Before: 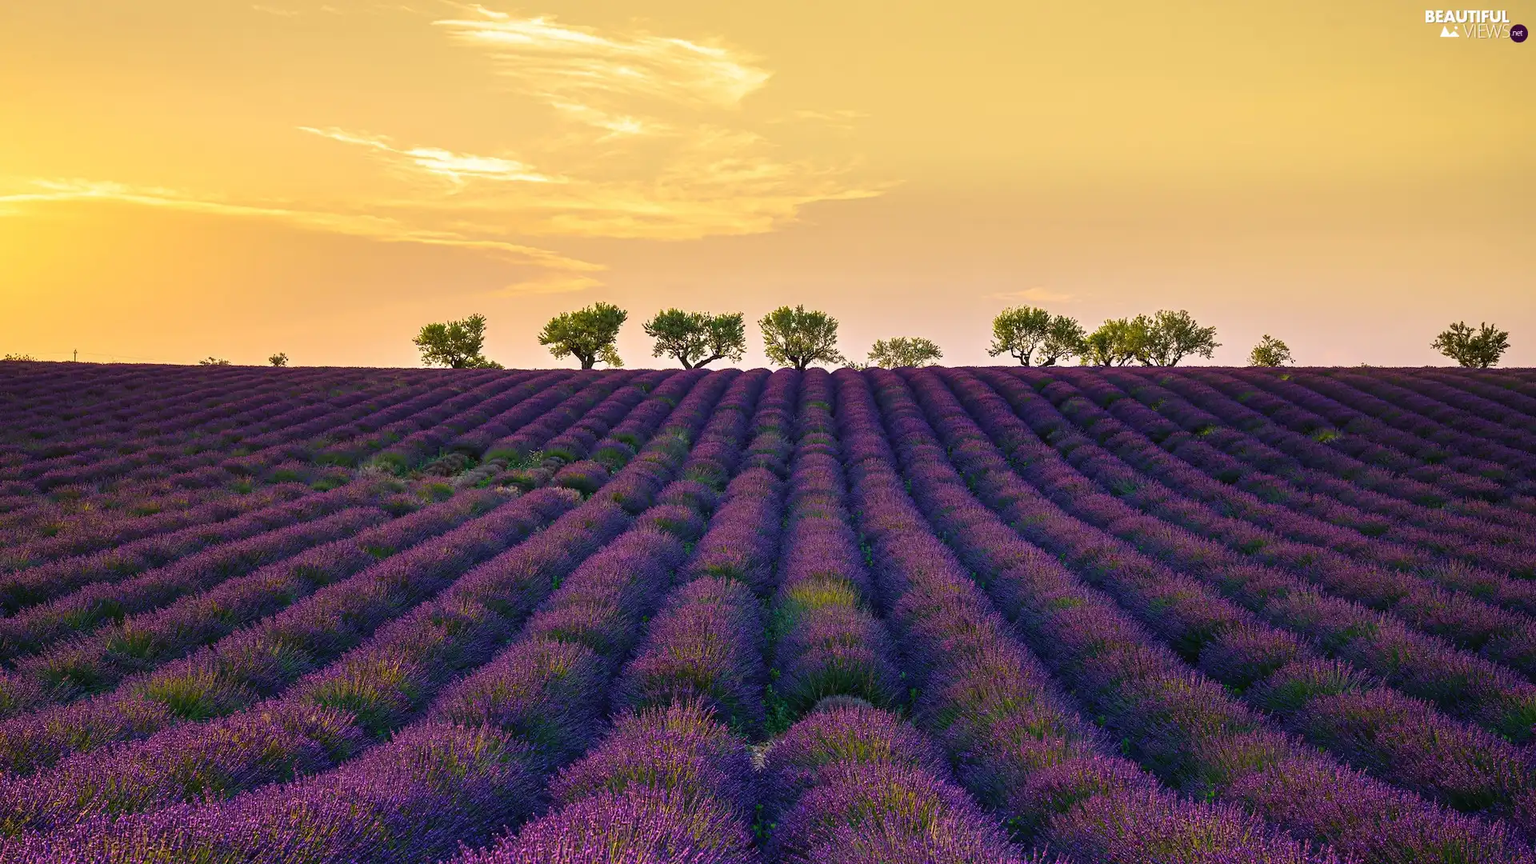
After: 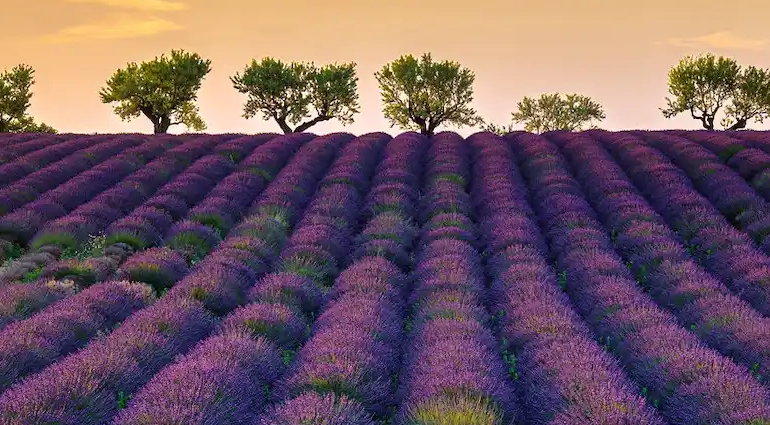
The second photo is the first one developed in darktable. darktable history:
shadows and highlights: shadows 37.18, highlights -26.97, soften with gaussian
crop: left 29.857%, top 30.456%, right 29.982%, bottom 29.755%
local contrast: mode bilateral grid, contrast 19, coarseness 49, detail 119%, midtone range 0.2
